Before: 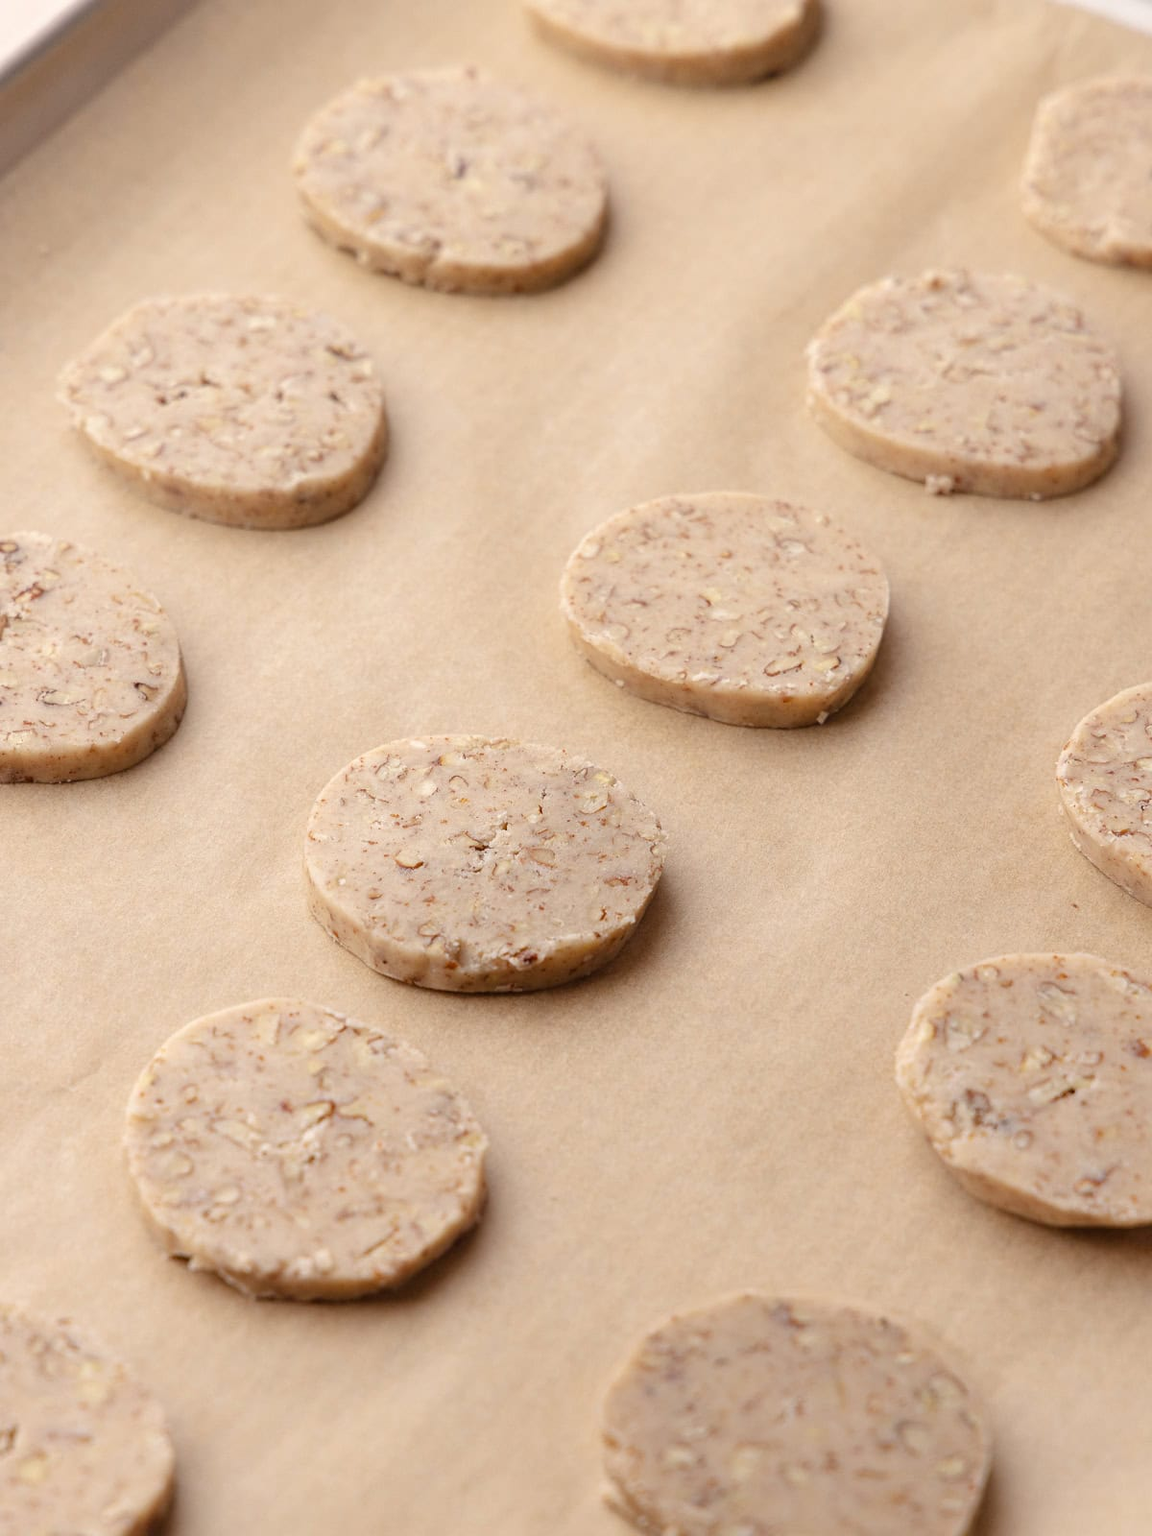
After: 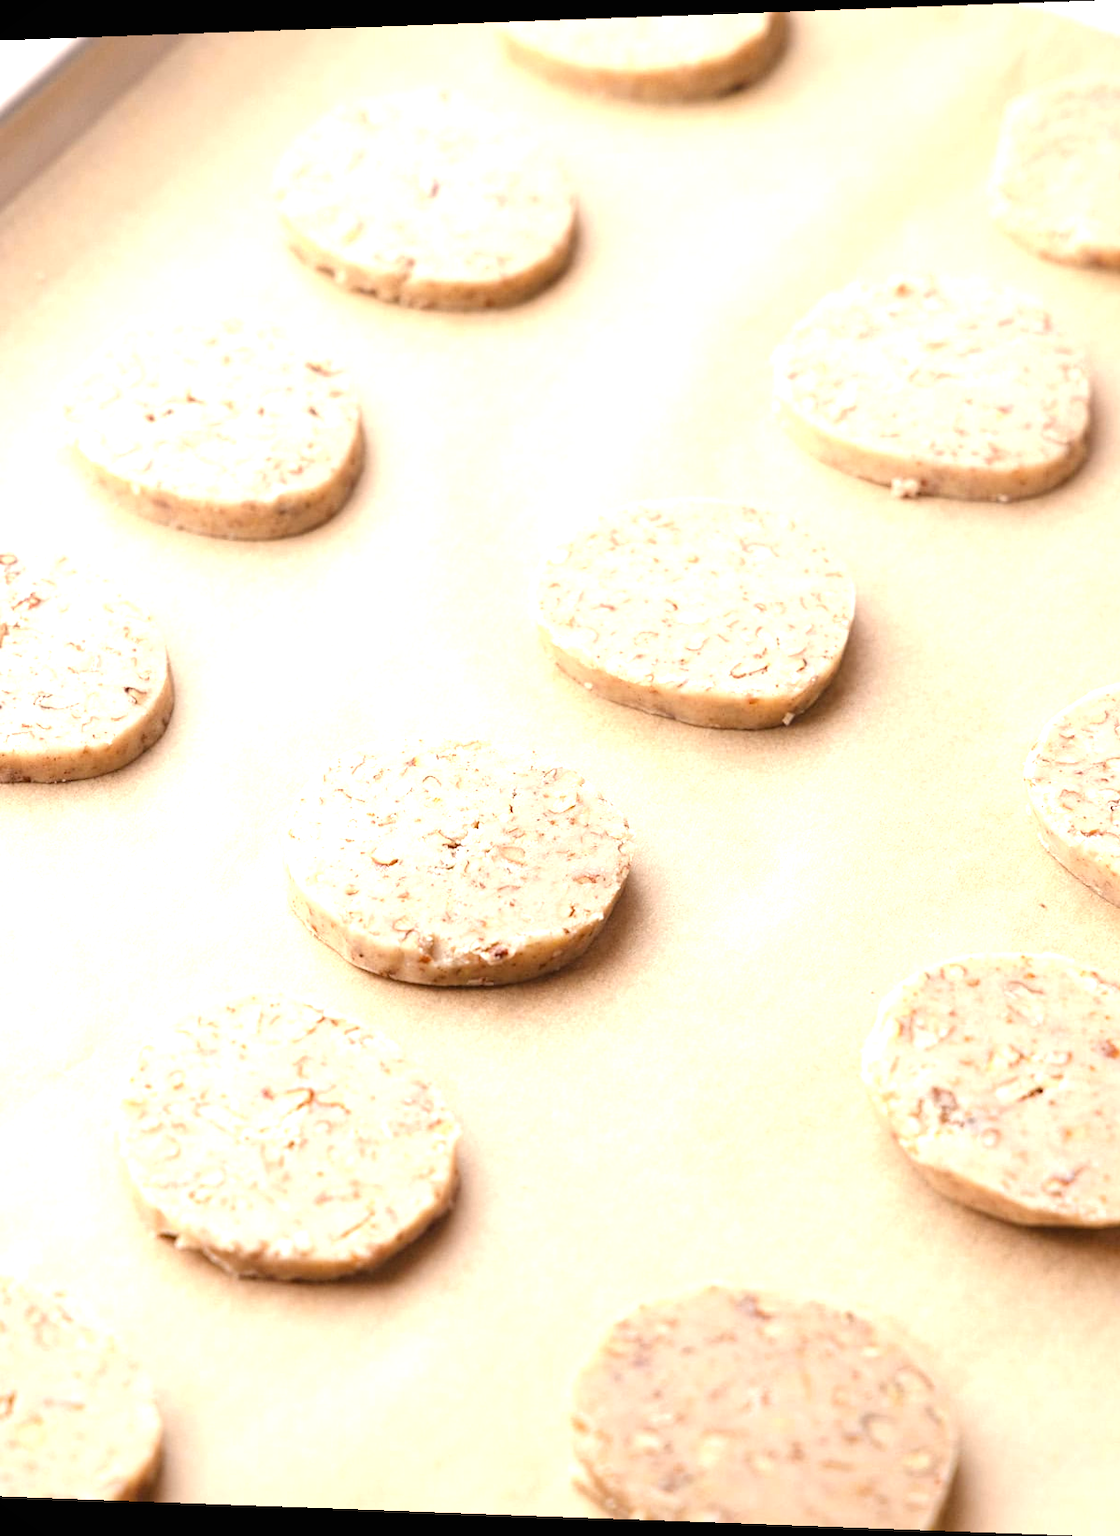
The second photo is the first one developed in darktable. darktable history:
rotate and perspective: lens shift (horizontal) -0.055, automatic cropping off
exposure: black level correction 0, exposure 1.2 EV, compensate highlight preservation false
vignetting: brightness -0.233, saturation 0.141
